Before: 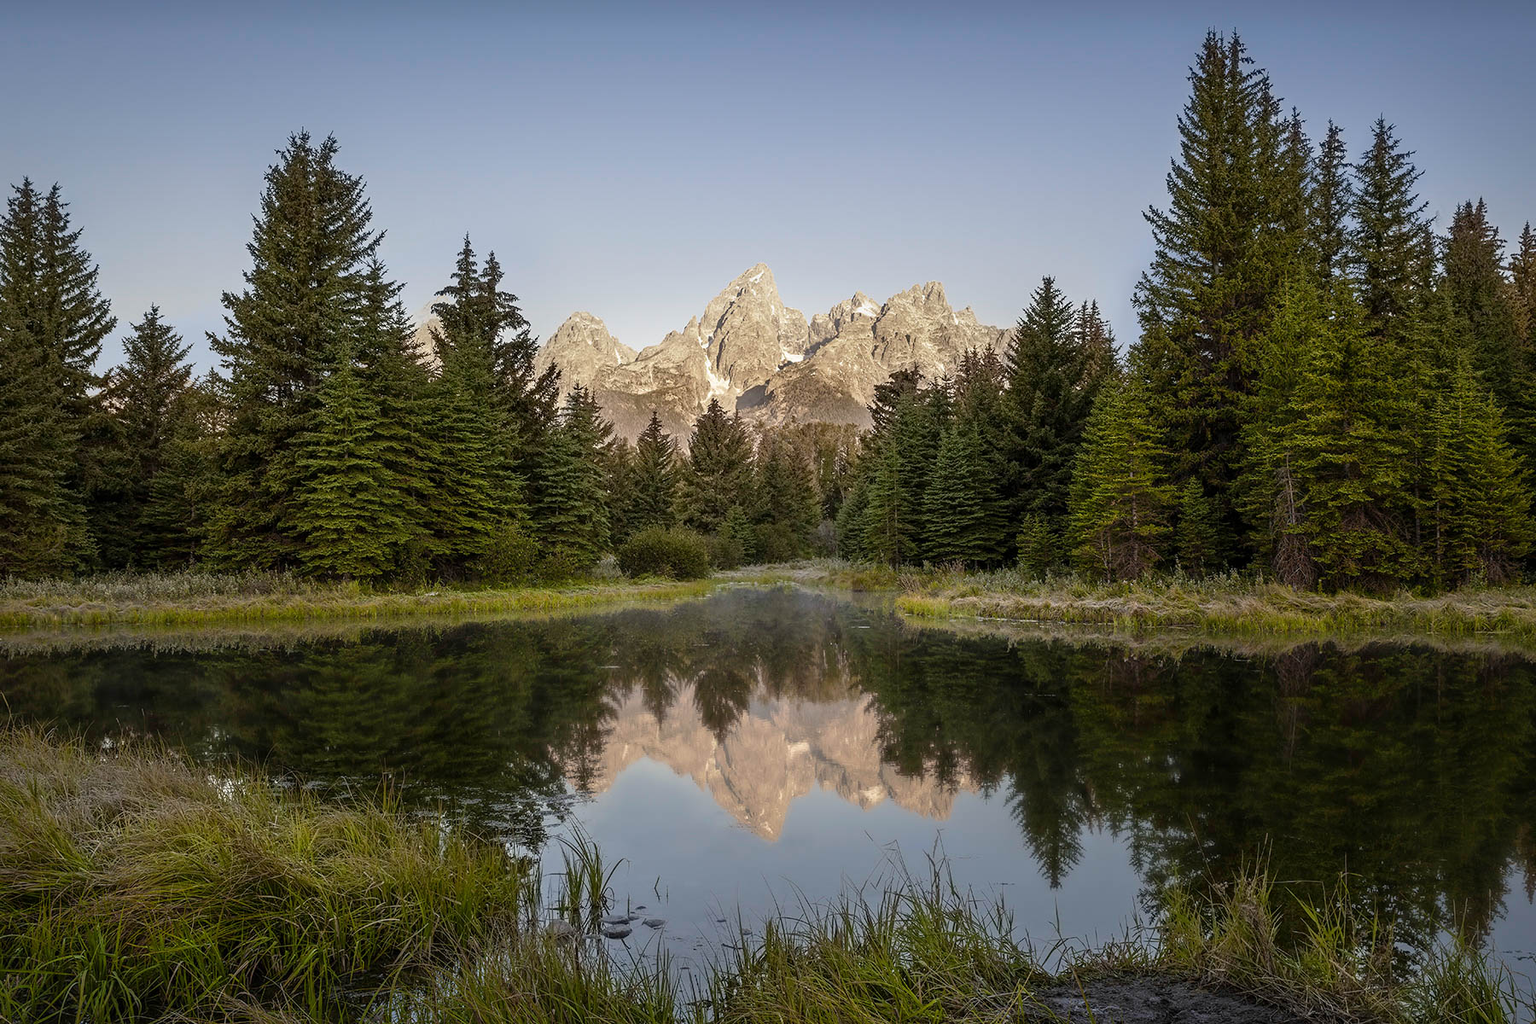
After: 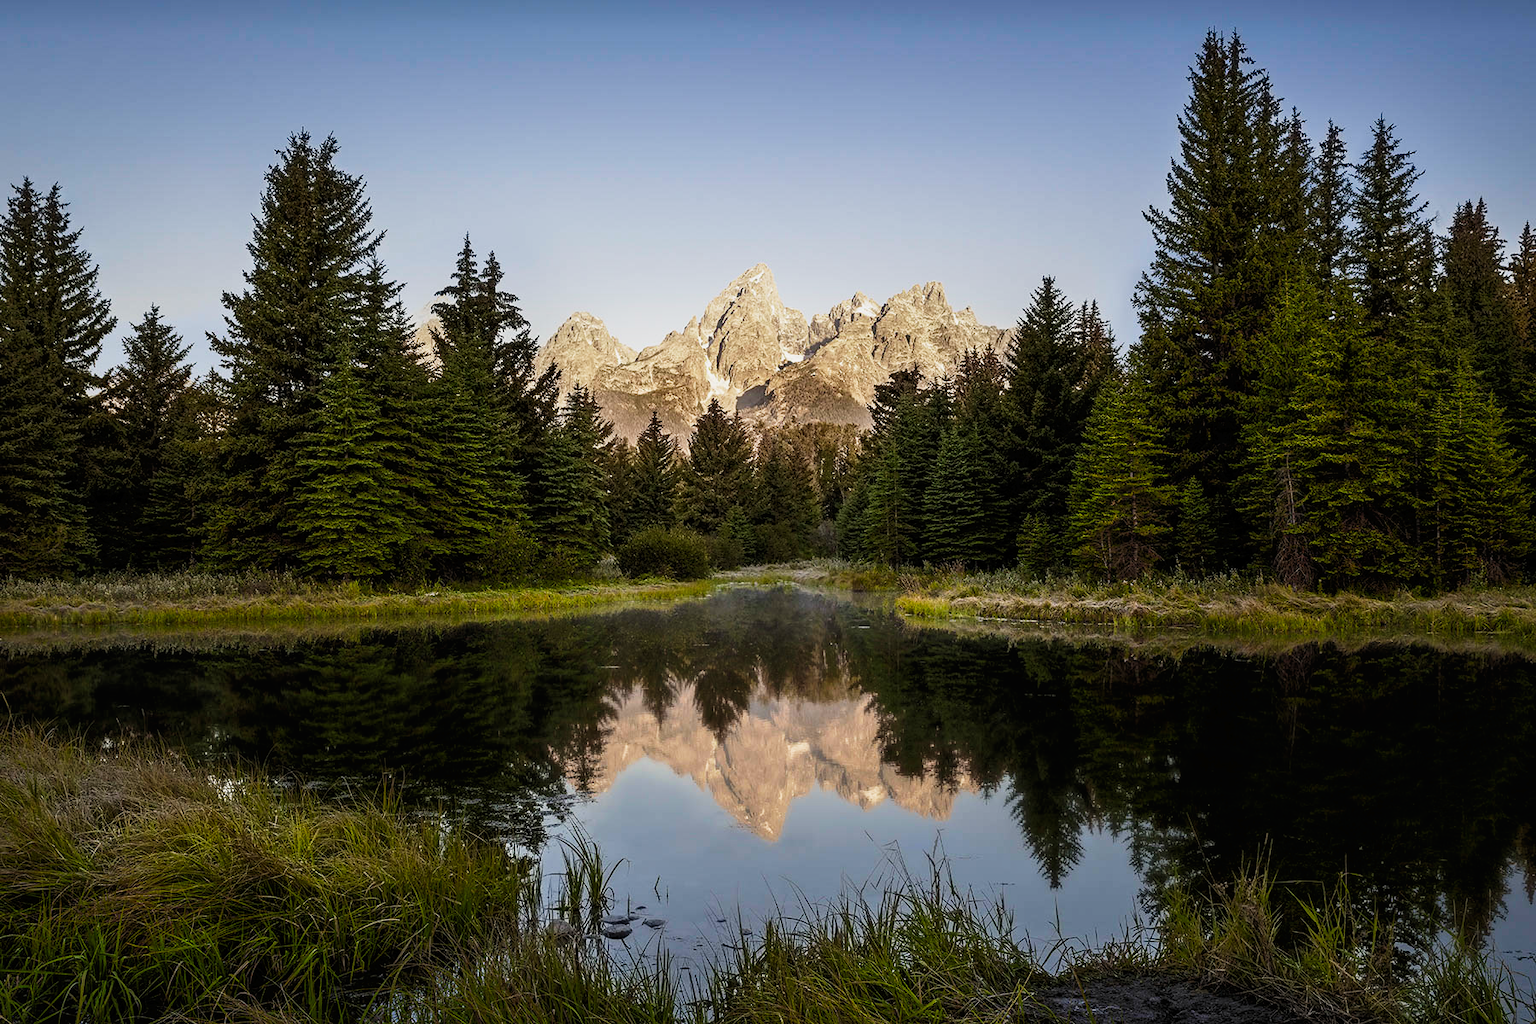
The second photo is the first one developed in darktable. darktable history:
tone curve: curves: ch0 [(0, 0) (0.003, 0.008) (0.011, 0.008) (0.025, 0.011) (0.044, 0.017) (0.069, 0.029) (0.1, 0.045) (0.136, 0.067) (0.177, 0.103) (0.224, 0.151) (0.277, 0.21) (0.335, 0.285) (0.399, 0.37) (0.468, 0.462) (0.543, 0.568) (0.623, 0.679) (0.709, 0.79) (0.801, 0.876) (0.898, 0.936) (1, 1)], preserve colors none
exposure: black level correction 0.001, exposure 0.499 EV, compensate exposure bias true, compensate highlight preservation false
tone equalizer: -8 EV -1.83 EV, -7 EV -1.18 EV, -6 EV -1.64 EV
